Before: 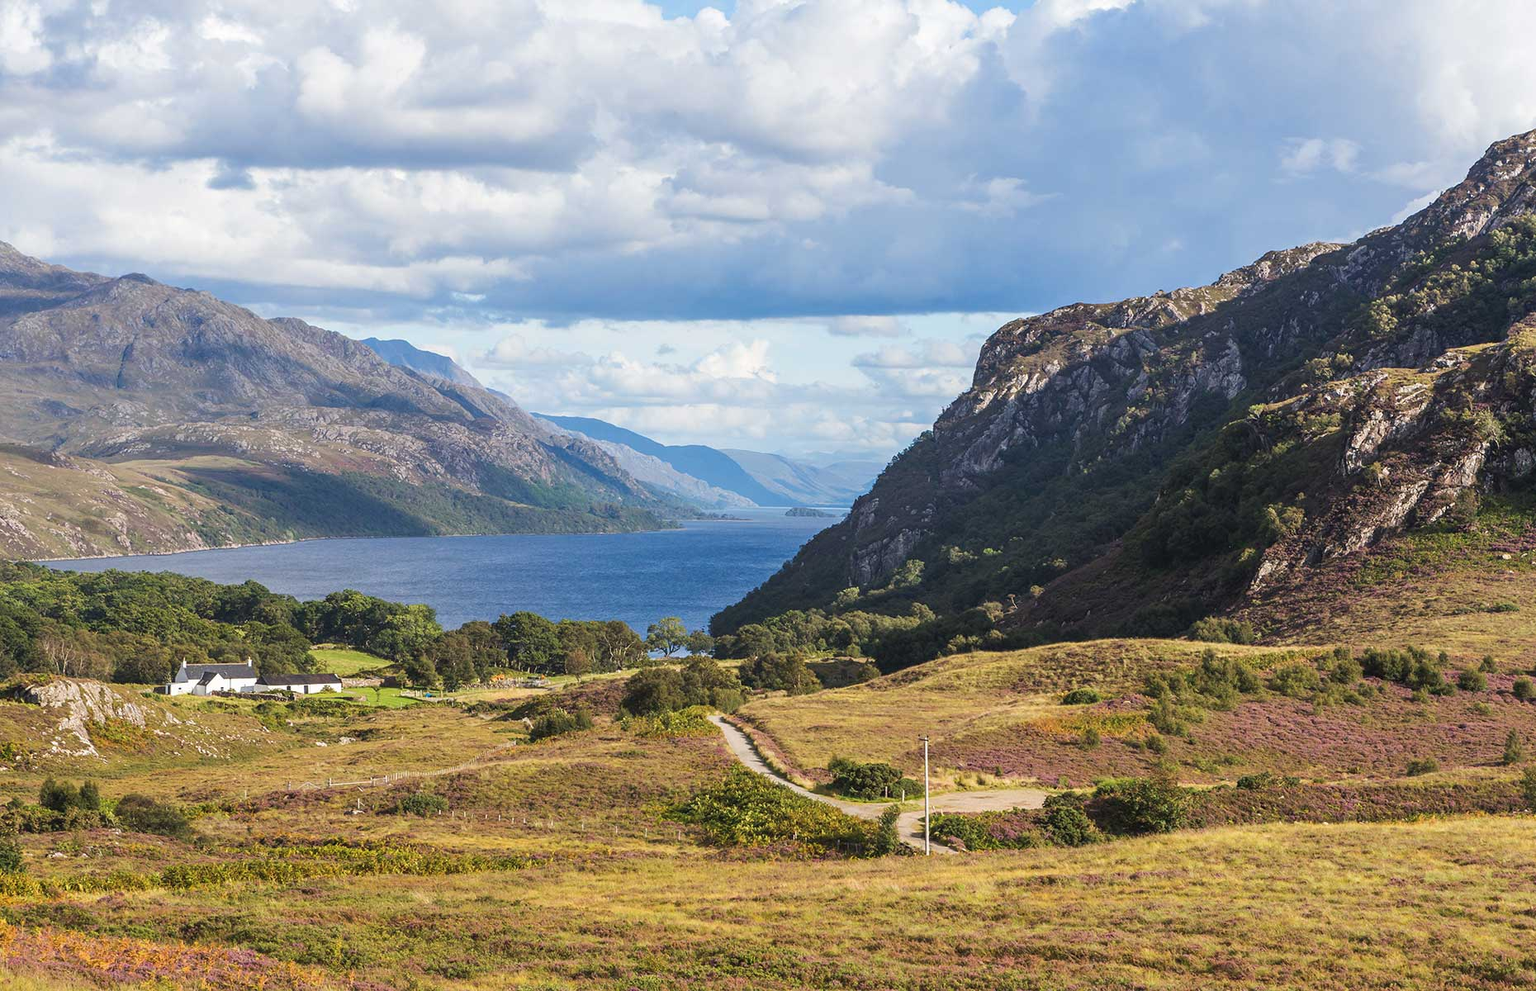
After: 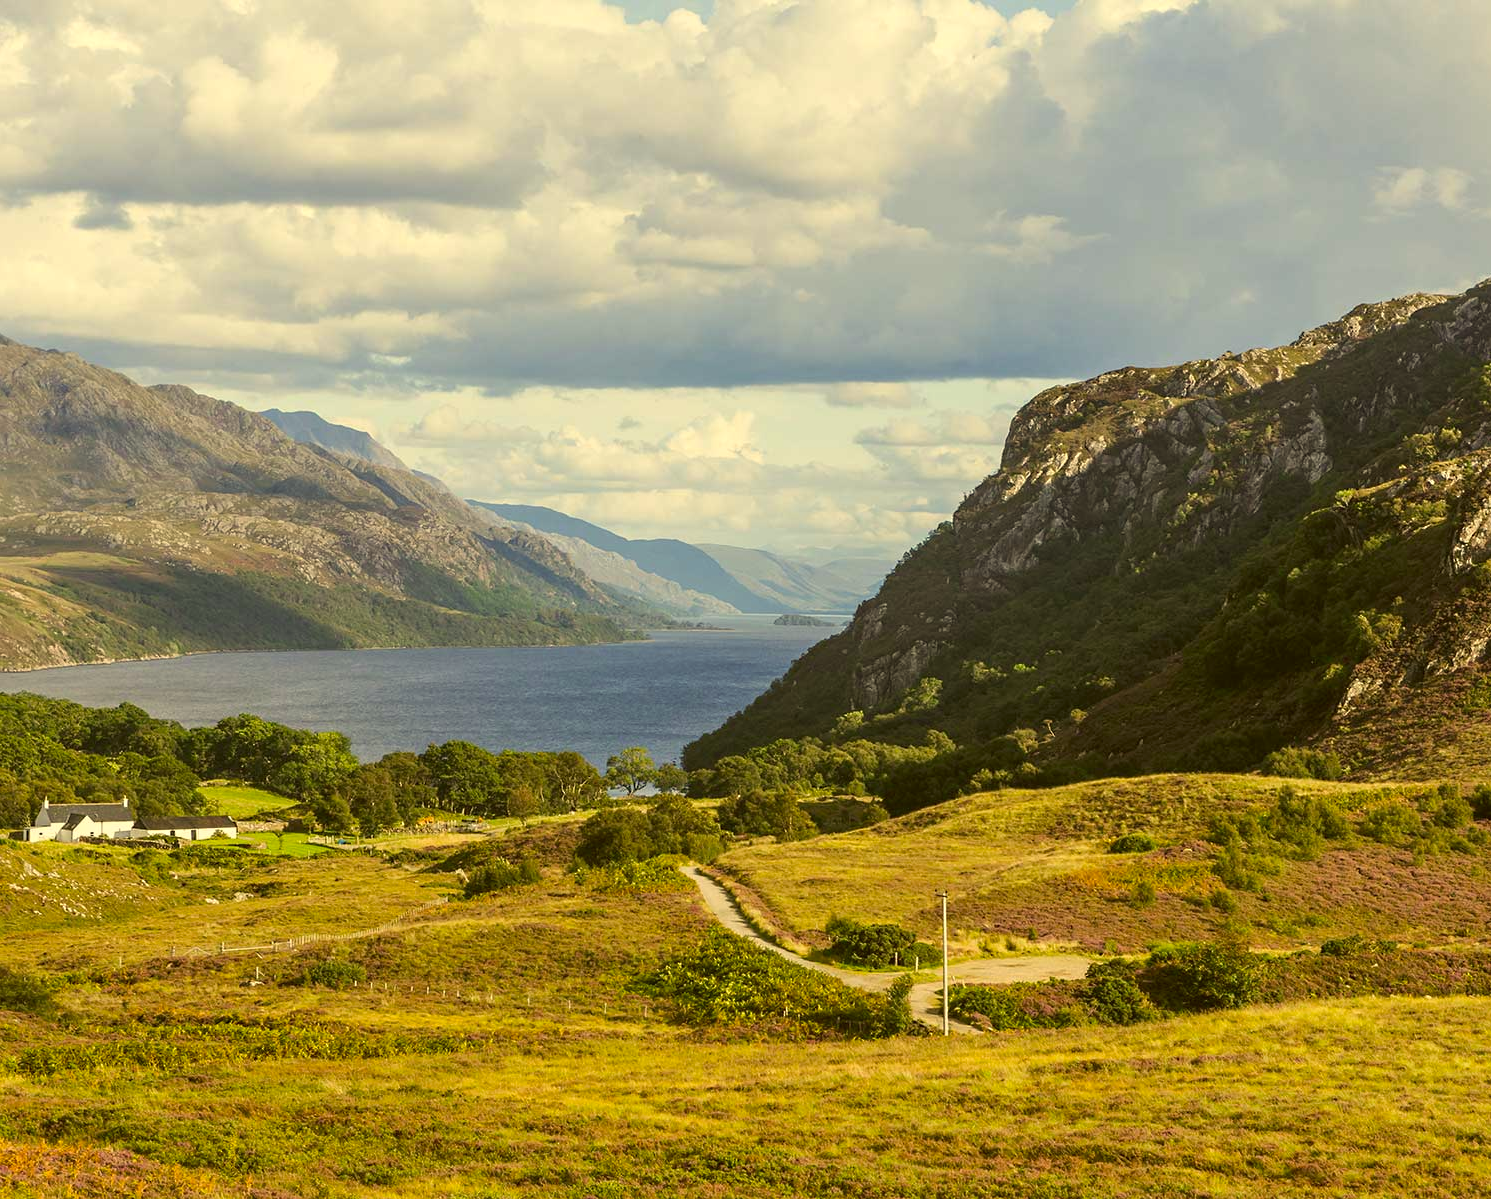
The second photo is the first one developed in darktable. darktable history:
sharpen: radius 5.324, amount 0.317, threshold 26.421
color correction: highlights a* 0.168, highlights b* 29.04, shadows a* -0.152, shadows b* 21.86
crop and rotate: left 9.553%, right 10.278%
